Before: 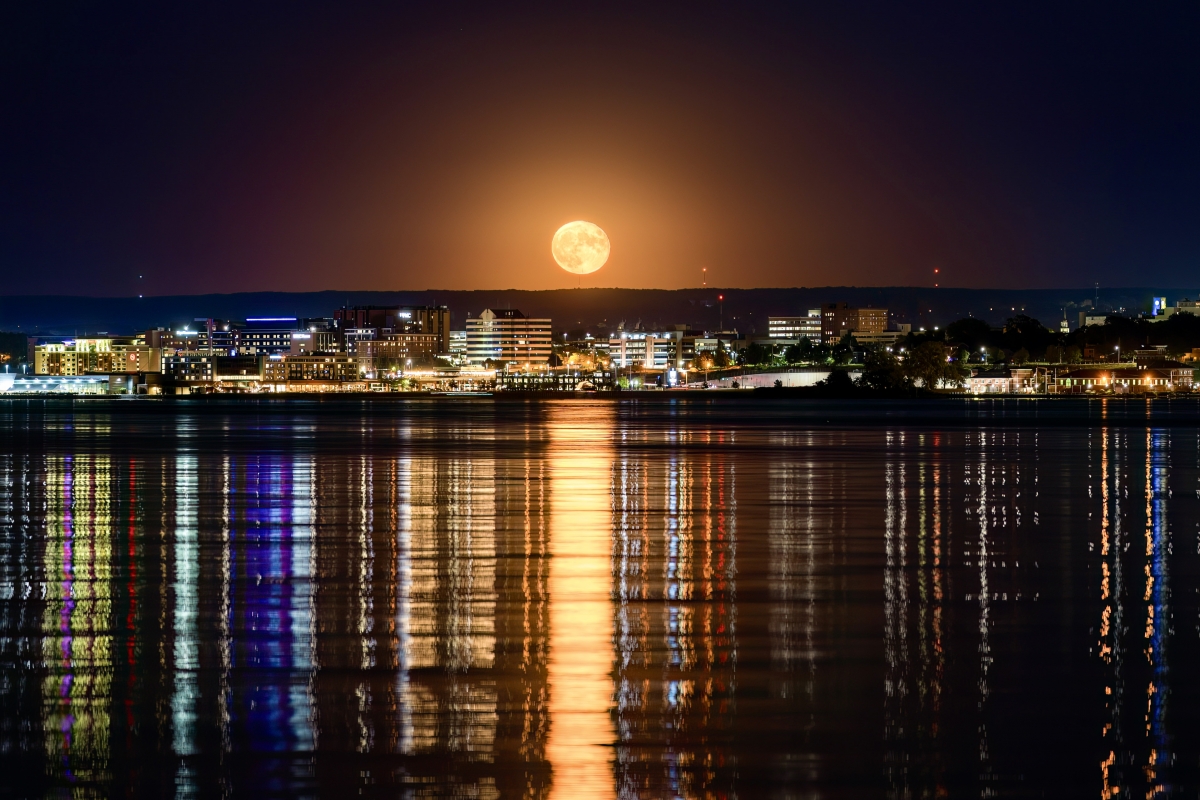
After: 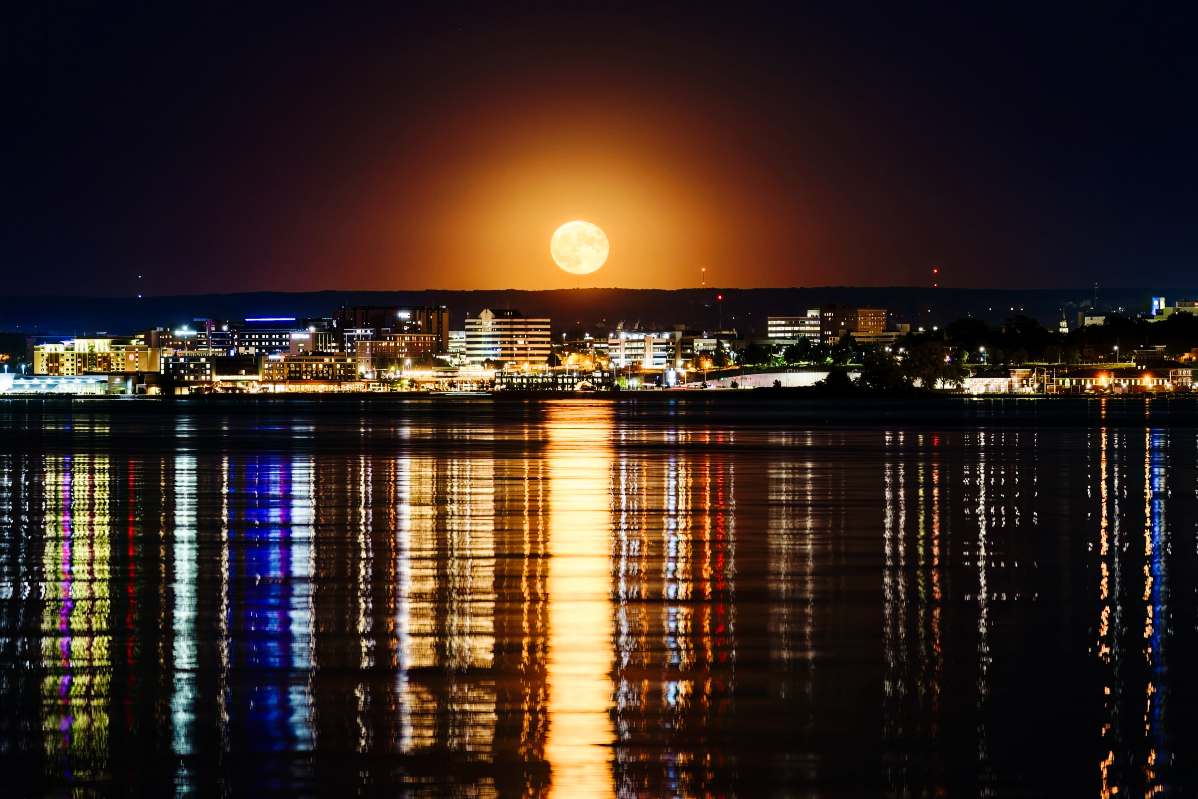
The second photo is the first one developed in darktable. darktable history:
crop and rotate: left 0.126%
base curve: curves: ch0 [(0, 0) (0.036, 0.025) (0.121, 0.166) (0.206, 0.329) (0.605, 0.79) (1, 1)], preserve colors none
